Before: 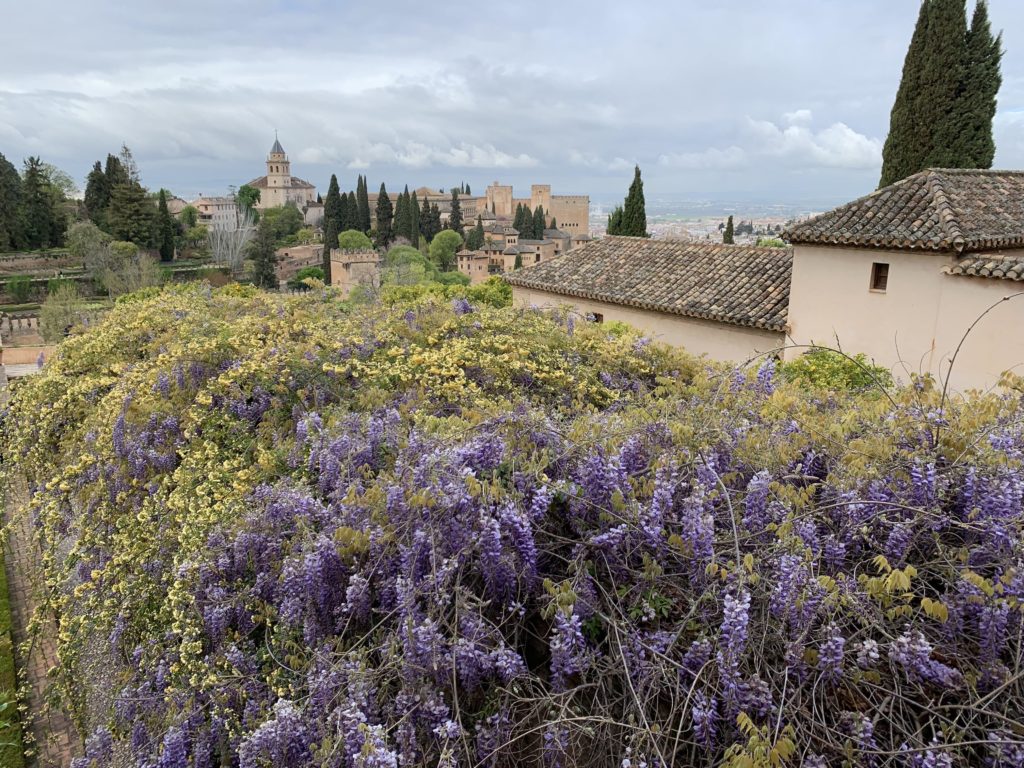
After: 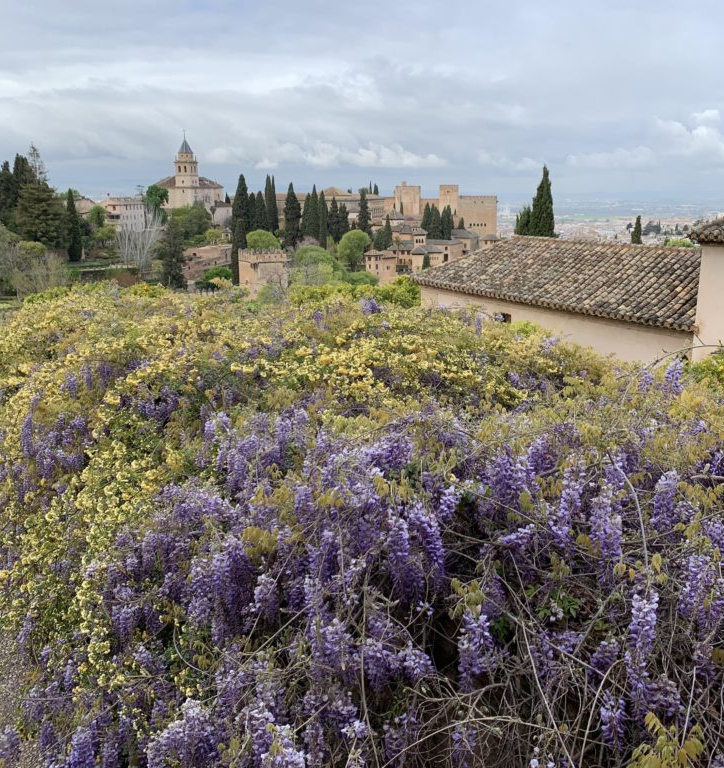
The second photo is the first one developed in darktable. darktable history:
exposure: exposure 0.014 EV, compensate highlight preservation false
crop and rotate: left 9.061%, right 20.142%
